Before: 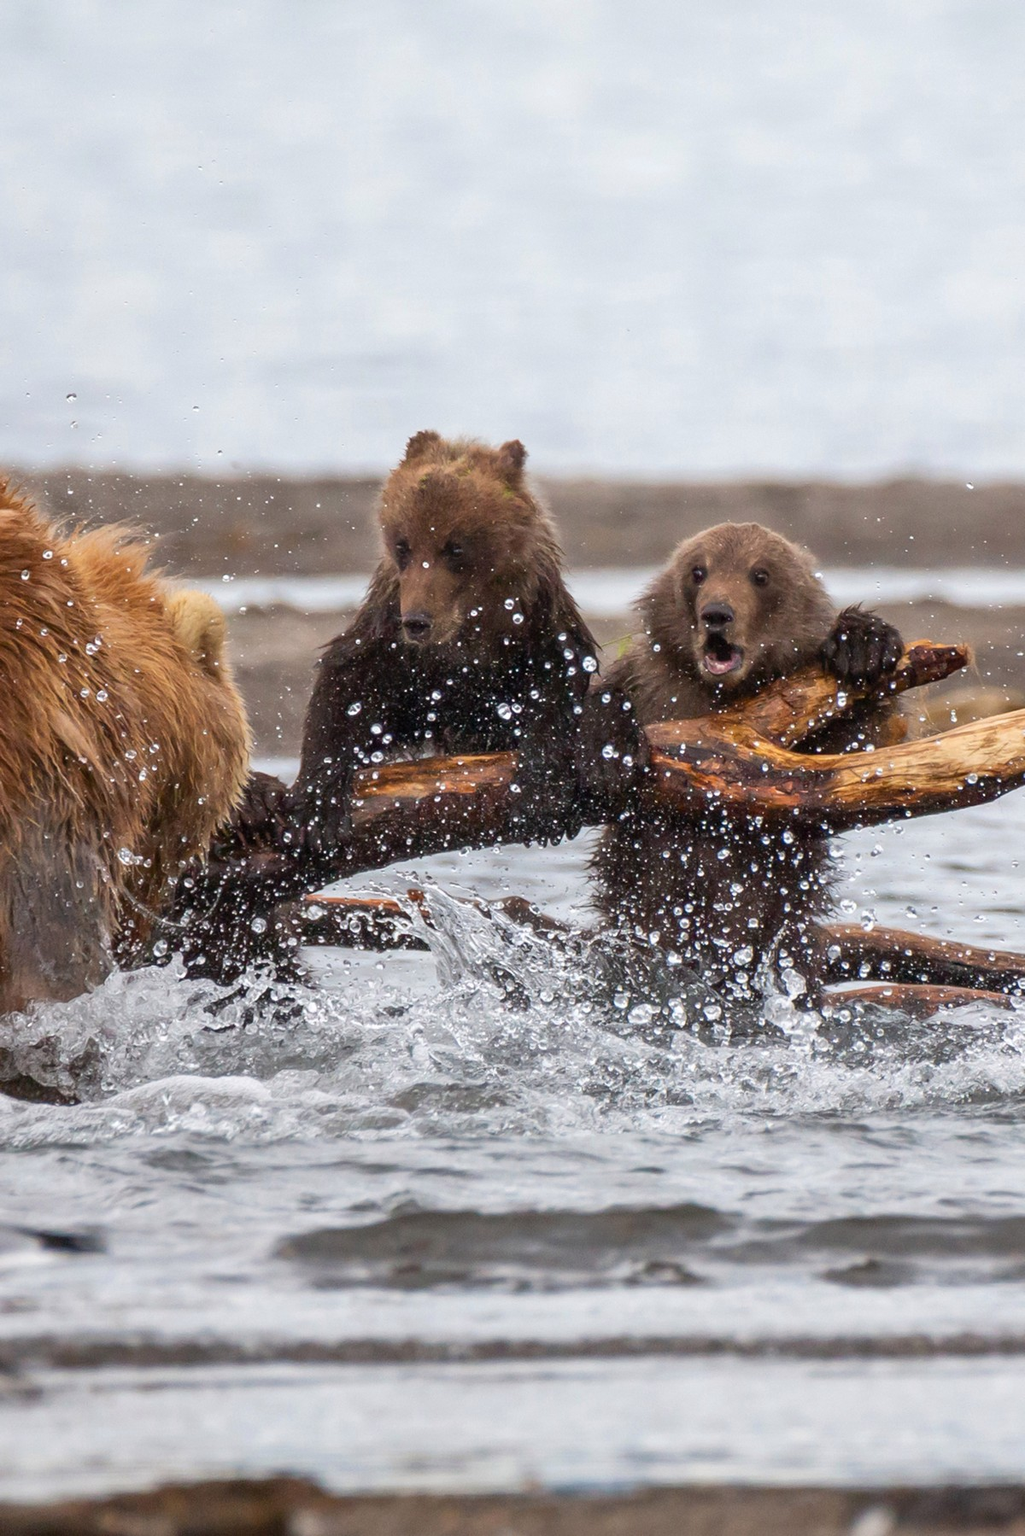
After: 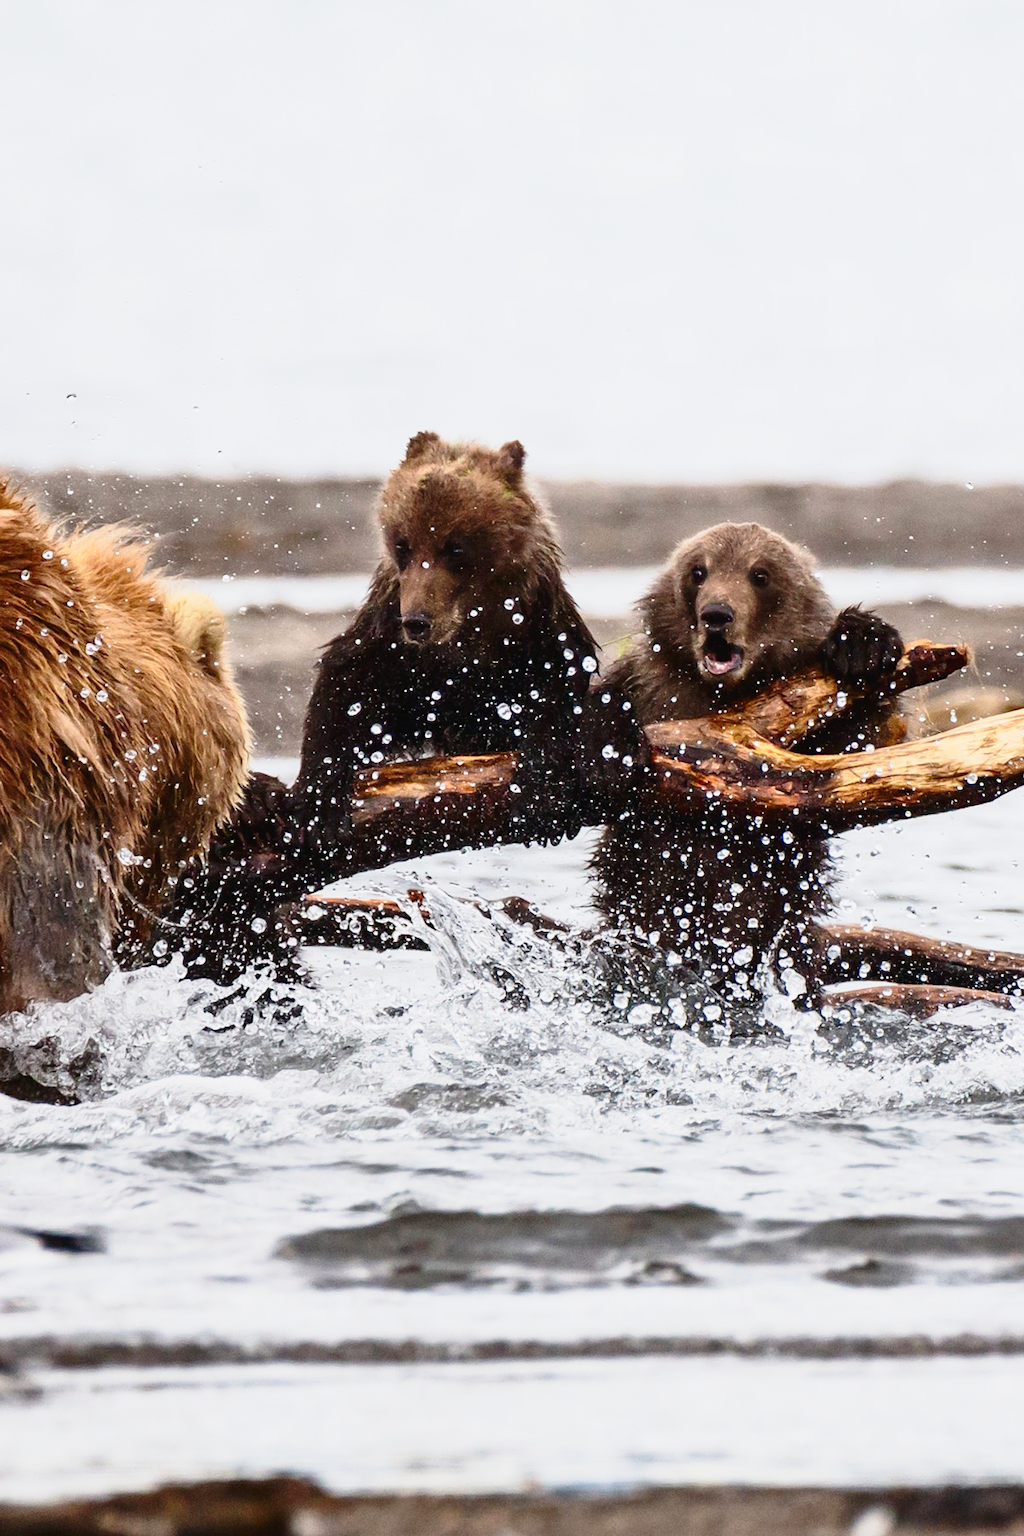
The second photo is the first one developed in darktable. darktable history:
tone curve: curves: ch0 [(0, 0.021) (0.049, 0.044) (0.152, 0.14) (0.328, 0.377) (0.473, 0.543) (0.663, 0.734) (0.84, 0.899) (1, 0.969)]; ch1 [(0, 0) (0.302, 0.331) (0.427, 0.433) (0.472, 0.47) (0.502, 0.503) (0.527, 0.524) (0.564, 0.591) (0.602, 0.632) (0.677, 0.701) (0.859, 0.885) (1, 1)]; ch2 [(0, 0) (0.33, 0.301) (0.447, 0.44) (0.487, 0.496) (0.502, 0.516) (0.535, 0.563) (0.565, 0.6) (0.618, 0.629) (1, 1)], preserve colors none
contrast brightness saturation: contrast 0.281
